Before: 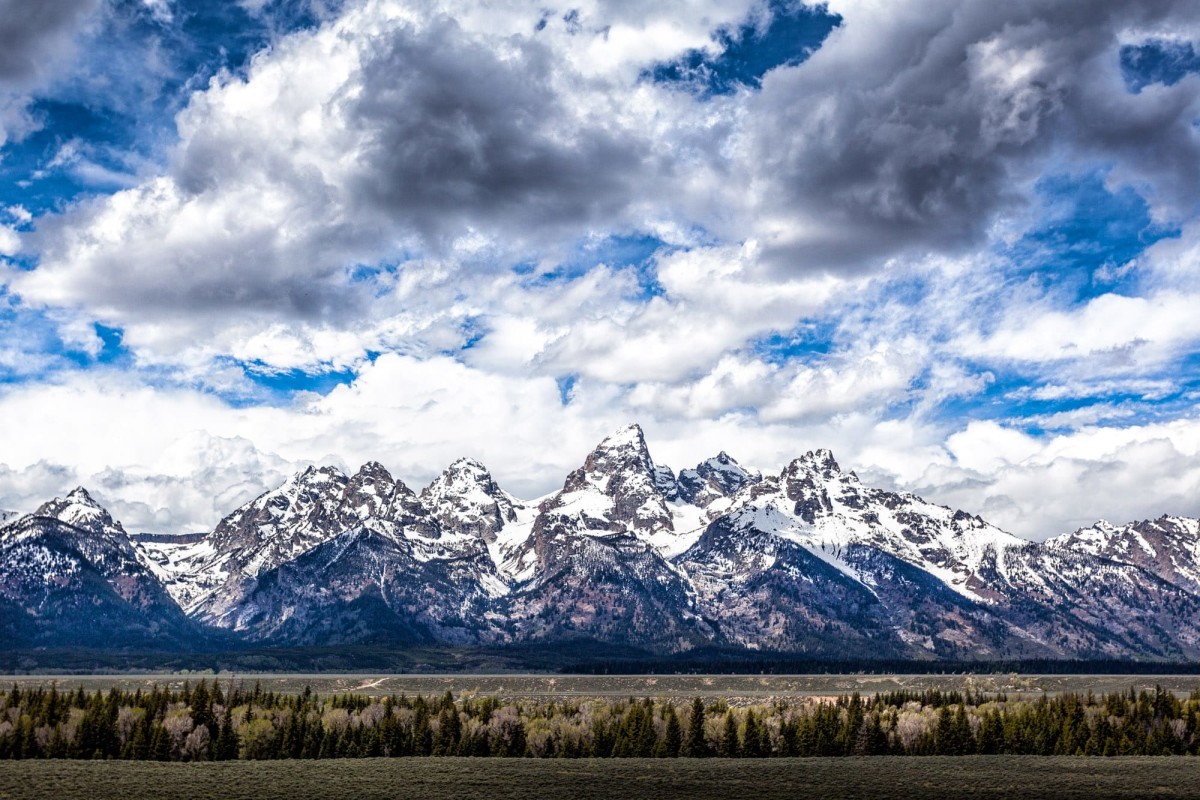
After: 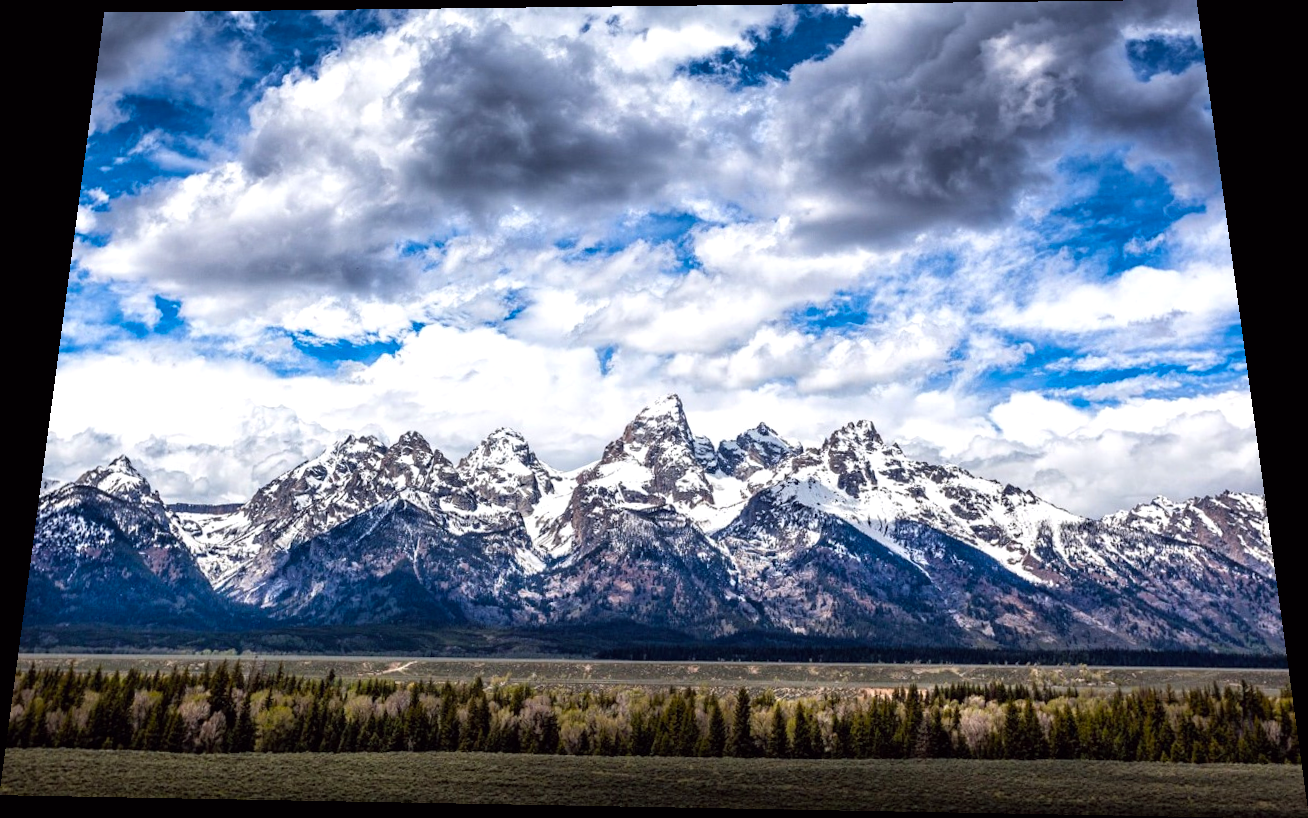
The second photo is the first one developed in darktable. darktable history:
color balance: lift [1, 1, 0.999, 1.001], gamma [1, 1.003, 1.005, 0.995], gain [1, 0.992, 0.988, 1.012], contrast 5%, output saturation 110%
rotate and perspective: rotation 0.128°, lens shift (vertical) -0.181, lens shift (horizontal) -0.044, shear 0.001, automatic cropping off
